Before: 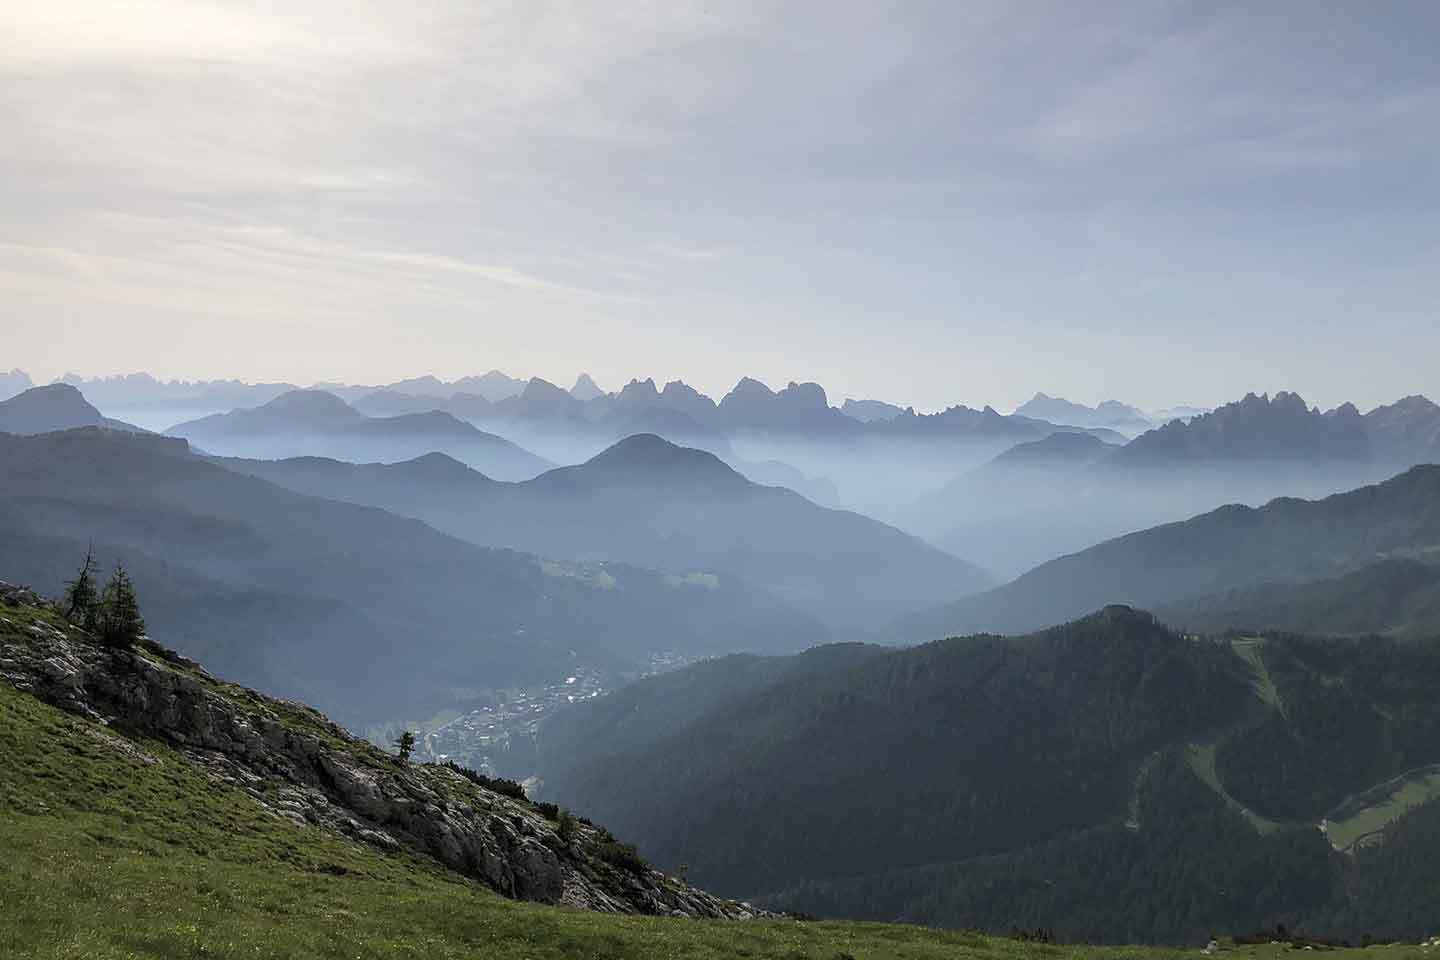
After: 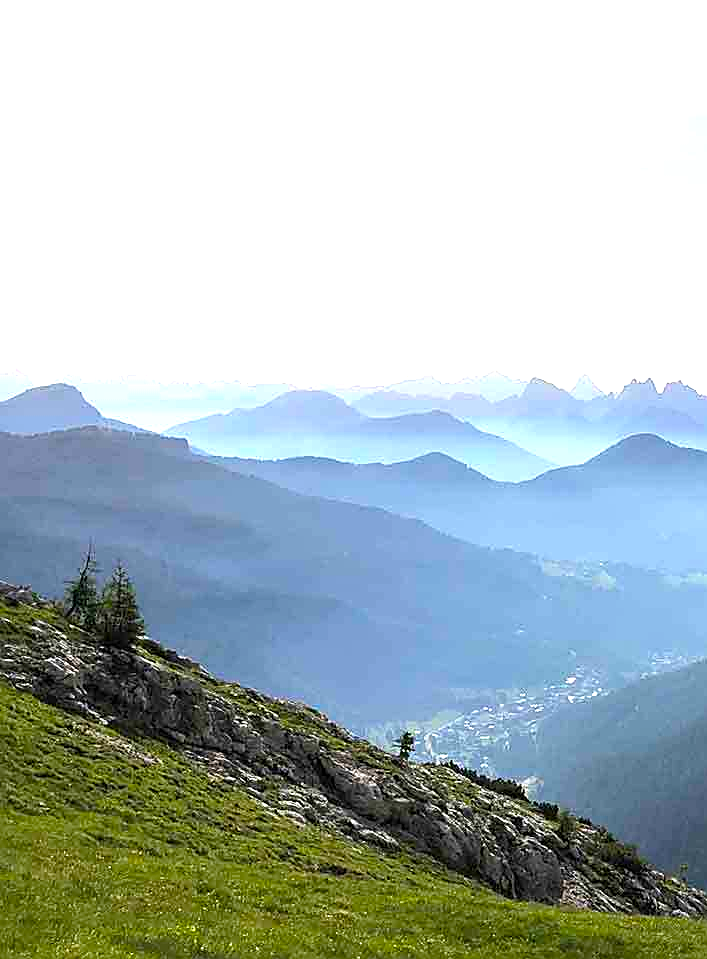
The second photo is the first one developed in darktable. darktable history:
sharpen: on, module defaults
crop and rotate: left 0%, top 0%, right 50.845%
color balance rgb: perceptual saturation grading › global saturation 30%, global vibrance 30%
exposure: black level correction 0, exposure 1.125 EV, compensate exposure bias true, compensate highlight preservation false
